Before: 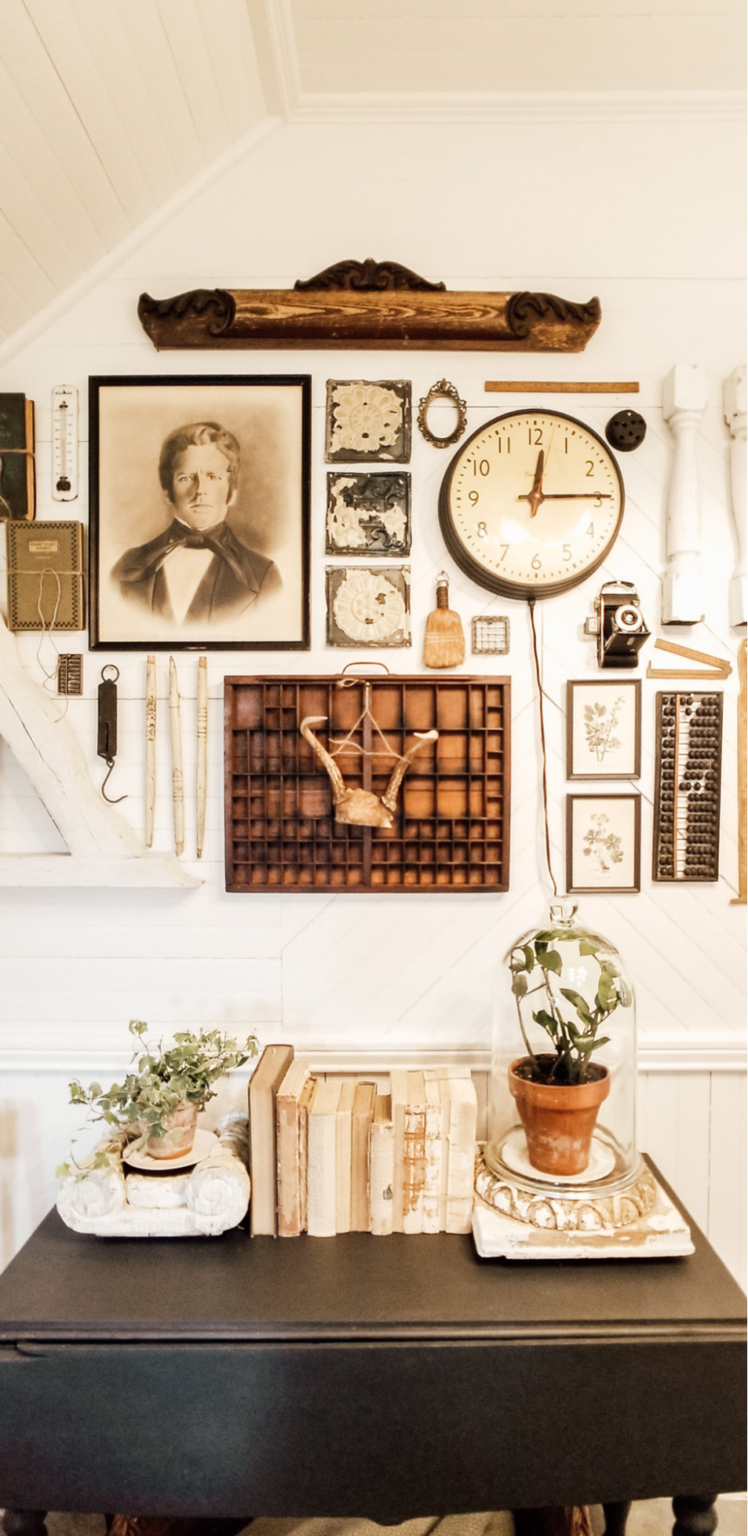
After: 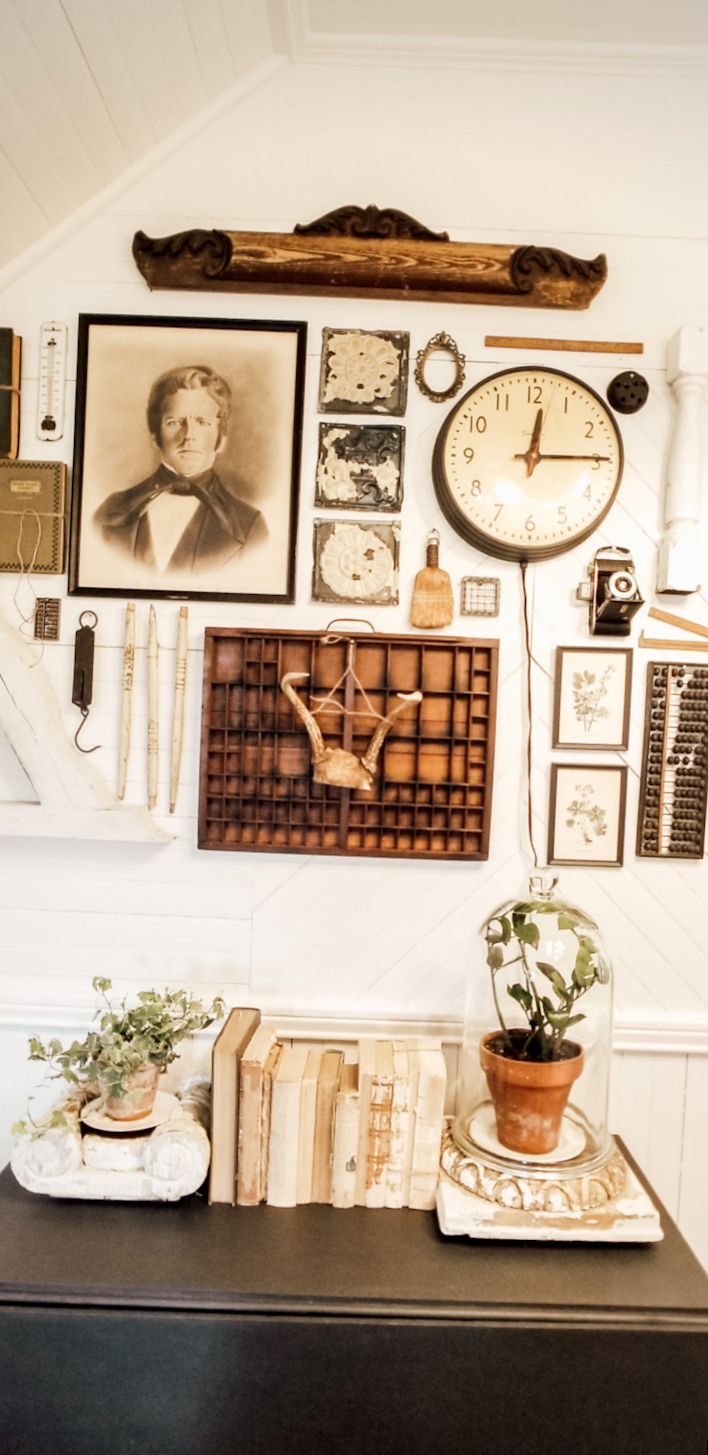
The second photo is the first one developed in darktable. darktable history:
vignetting: fall-off radius 63.6%
exposure: black level correction 0.001, compensate highlight preservation false
crop and rotate: angle -2.38°
